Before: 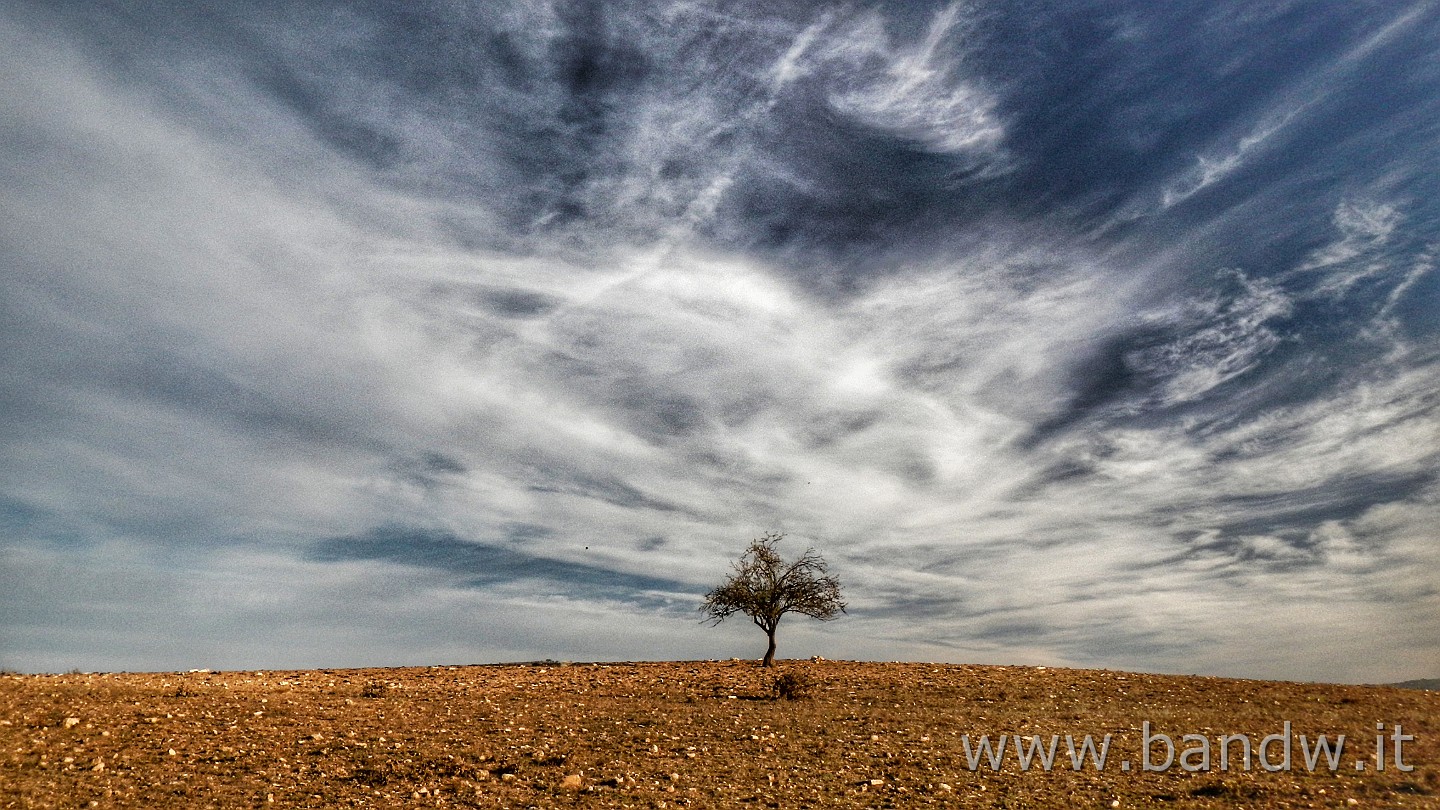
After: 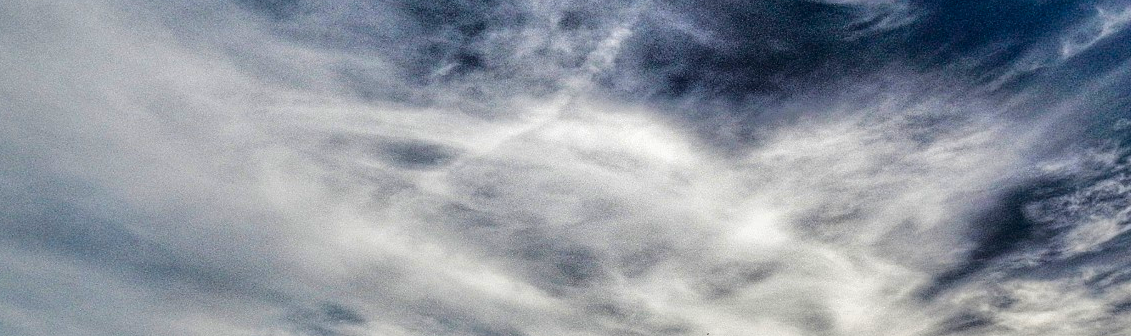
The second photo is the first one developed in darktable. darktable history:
color balance rgb: linear chroma grading › global chroma 15%, perceptual saturation grading › global saturation 30%
fill light: exposure -2 EV, width 8.6
crop: left 7.036%, top 18.398%, right 14.379%, bottom 40.043%
